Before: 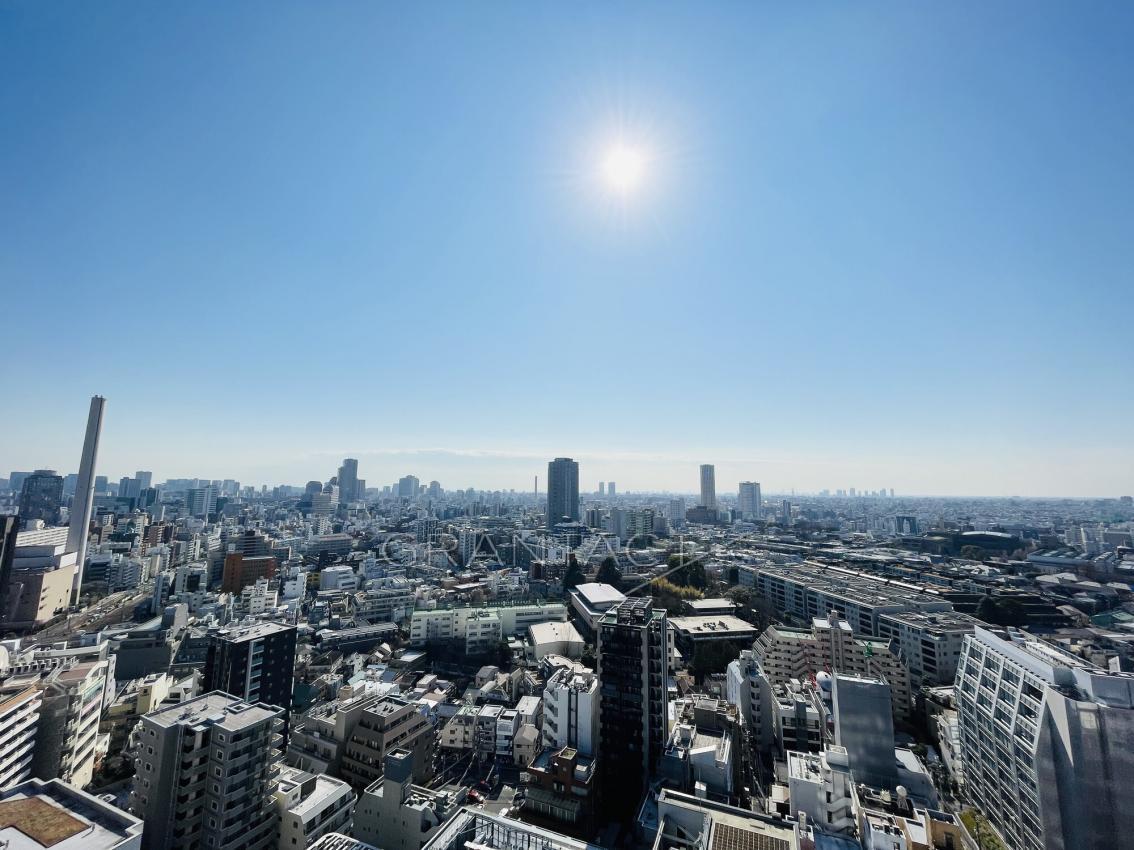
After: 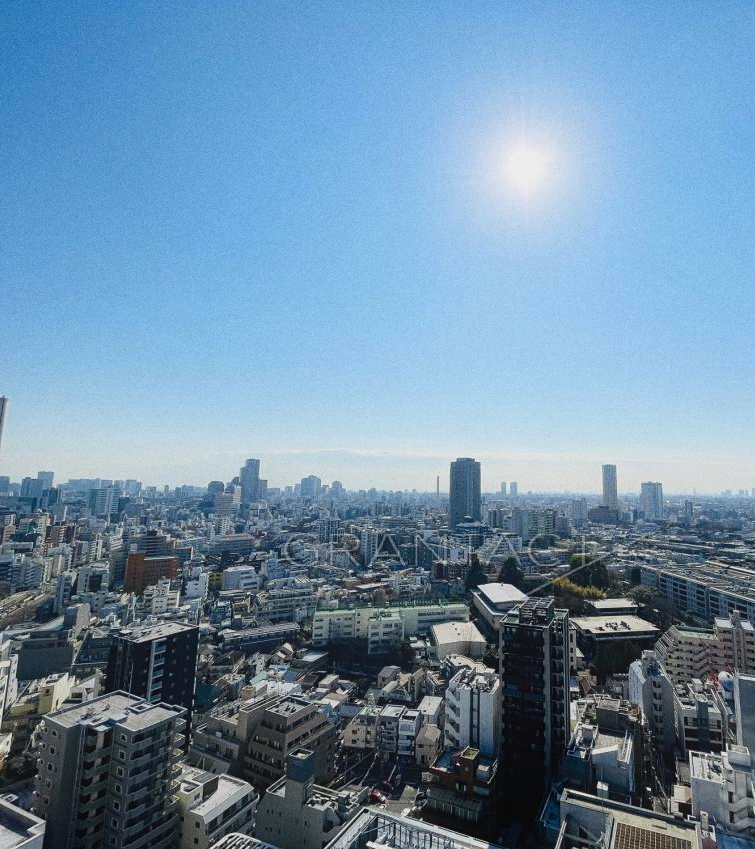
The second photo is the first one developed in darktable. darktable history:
contrast brightness saturation: contrast 0.04, saturation 0.16
grain: on, module defaults
contrast equalizer: y [[0.439, 0.44, 0.442, 0.457, 0.493, 0.498], [0.5 ×6], [0.5 ×6], [0 ×6], [0 ×6]]
crop and rotate: left 8.786%, right 24.548%
